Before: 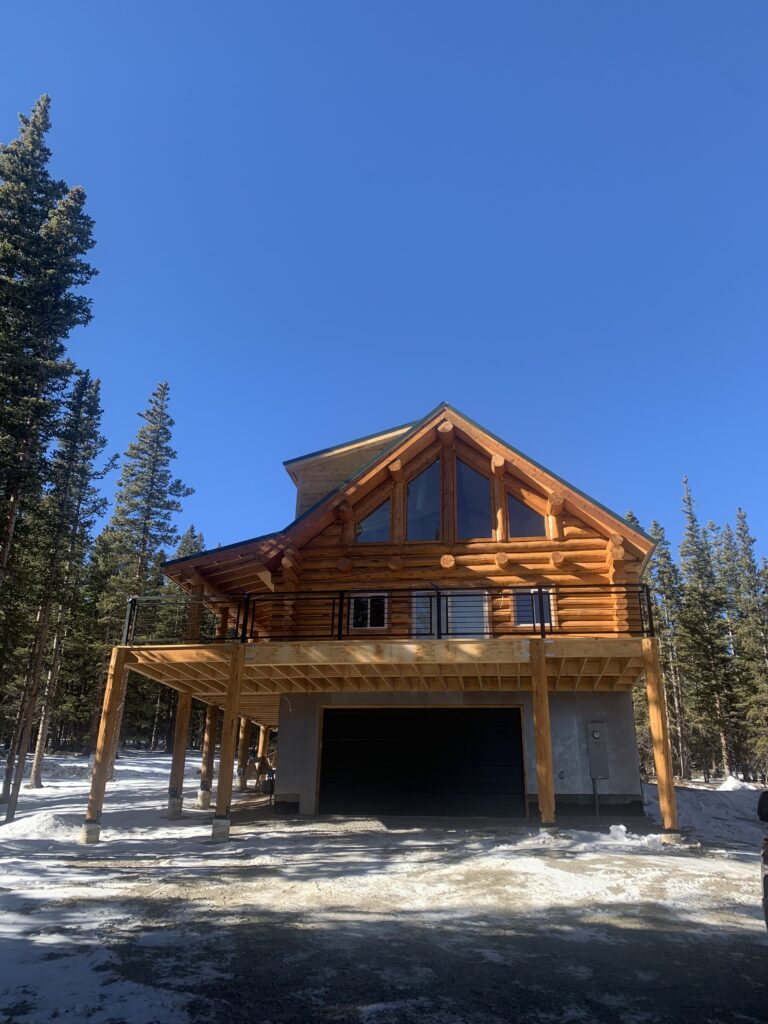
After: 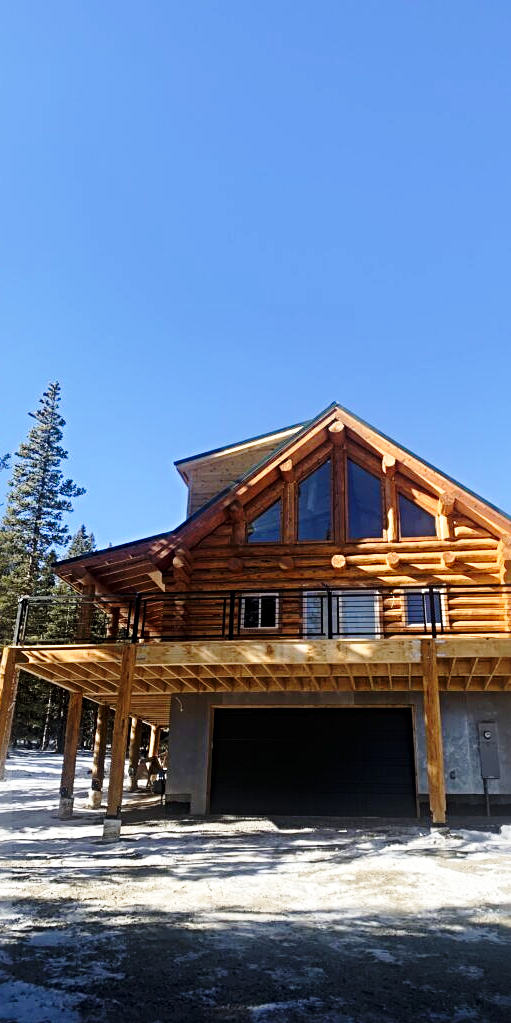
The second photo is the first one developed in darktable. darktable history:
crop and rotate: left 14.292%, right 19.041%
base curve: curves: ch0 [(0, 0) (0.028, 0.03) (0.121, 0.232) (0.46, 0.748) (0.859, 0.968) (1, 1)], preserve colors none
sharpen: radius 4.883
